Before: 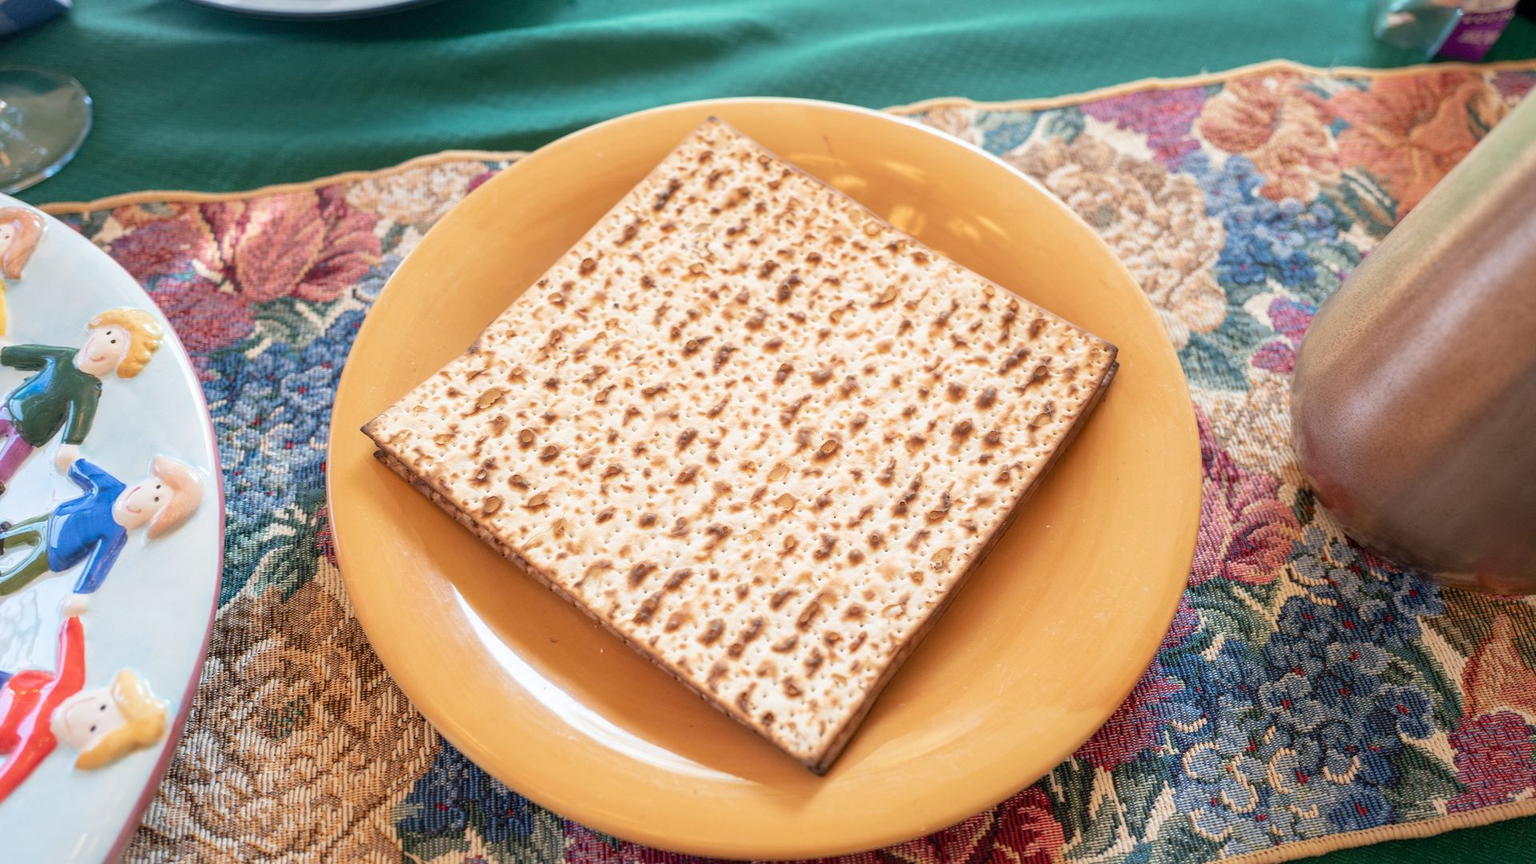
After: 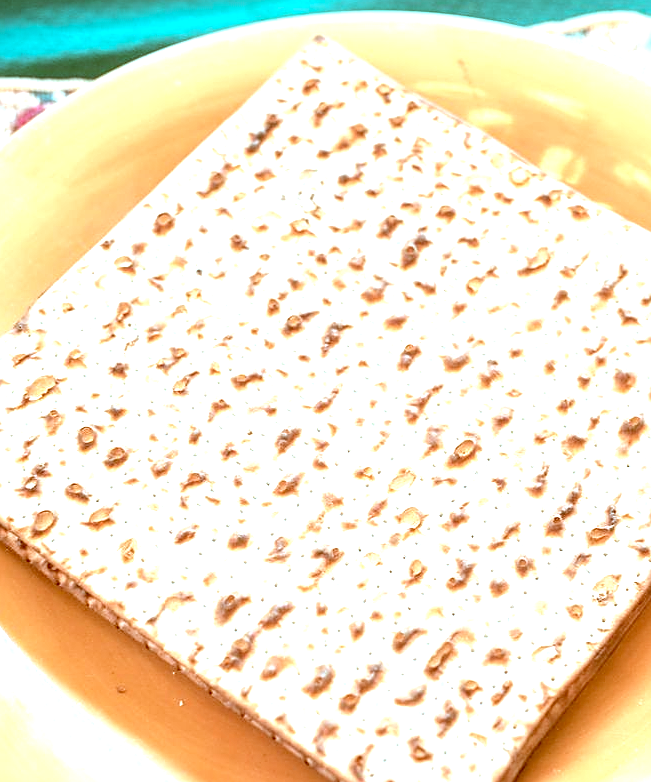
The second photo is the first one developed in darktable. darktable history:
tone curve: curves: ch0 [(0, 0) (0.003, 0.003) (0.011, 0.011) (0.025, 0.025) (0.044, 0.044) (0.069, 0.068) (0.1, 0.098) (0.136, 0.134) (0.177, 0.175) (0.224, 0.221) (0.277, 0.273) (0.335, 0.33) (0.399, 0.393) (0.468, 0.461) (0.543, 0.546) (0.623, 0.625) (0.709, 0.711) (0.801, 0.802) (0.898, 0.898) (1, 1)], color space Lab, independent channels, preserve colors none
crop and rotate: left 29.747%, top 10.257%, right 36.338%, bottom 17.251%
color correction: highlights a* -14.55, highlights b* -16.41, shadows a* 10.35, shadows b* 29.27
local contrast: on, module defaults
exposure: black level correction 0.001, exposure 1.118 EV, compensate exposure bias true, compensate highlight preservation false
color calibration: illuminant same as pipeline (D50), adaptation XYZ, x 0.345, y 0.357, temperature 5018.29 K
sharpen: on, module defaults
